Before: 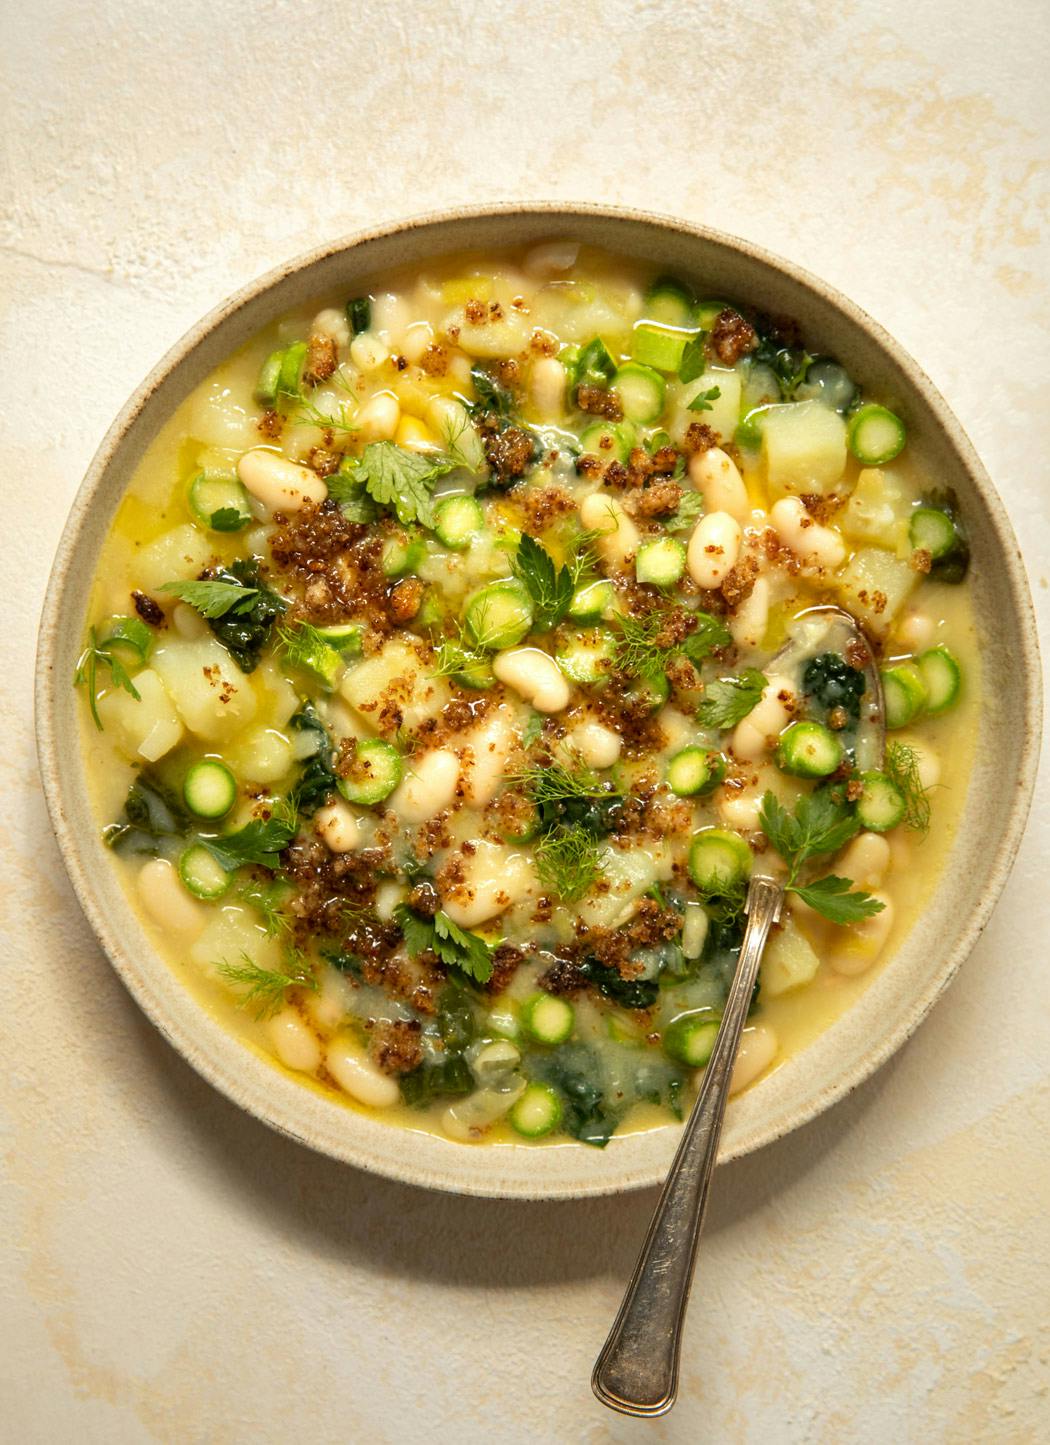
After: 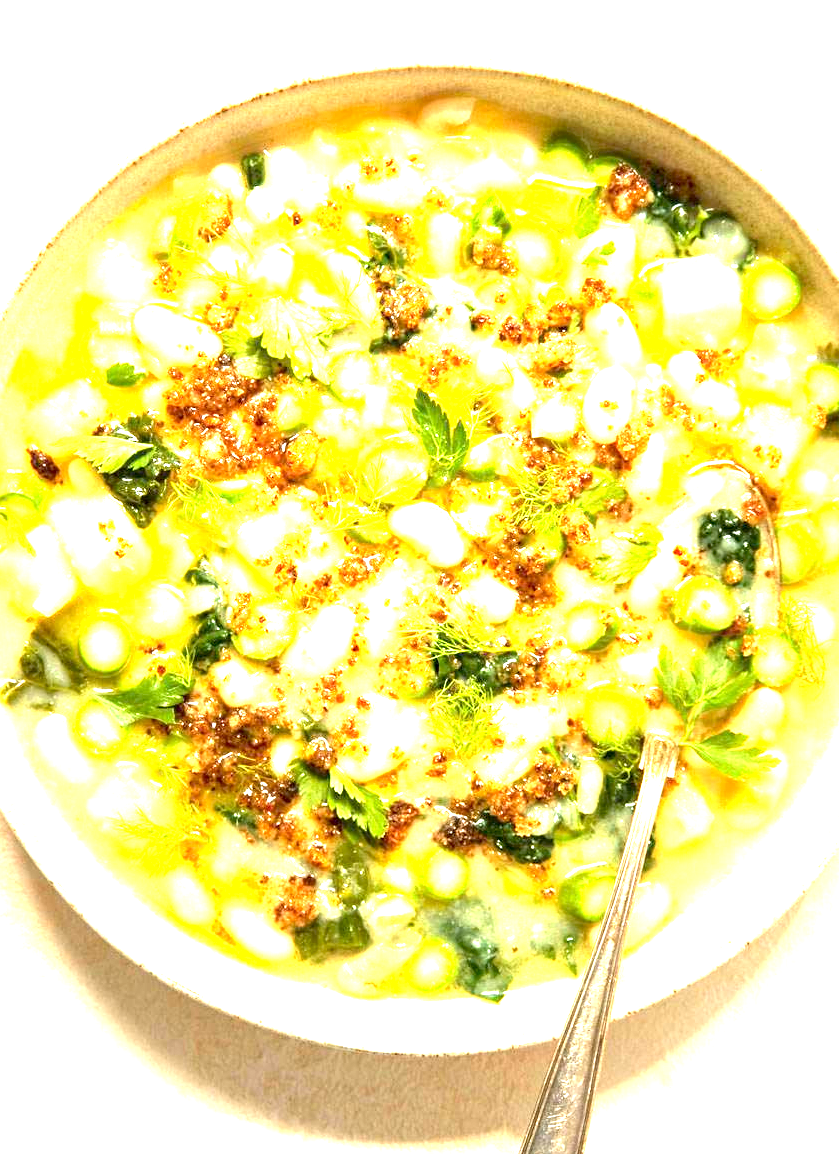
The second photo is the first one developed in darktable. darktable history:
crop and rotate: left 10.071%, top 10.071%, right 10.02%, bottom 10.02%
exposure: black level correction 0.001, exposure 2.607 EV, compensate exposure bias true, compensate highlight preservation false
